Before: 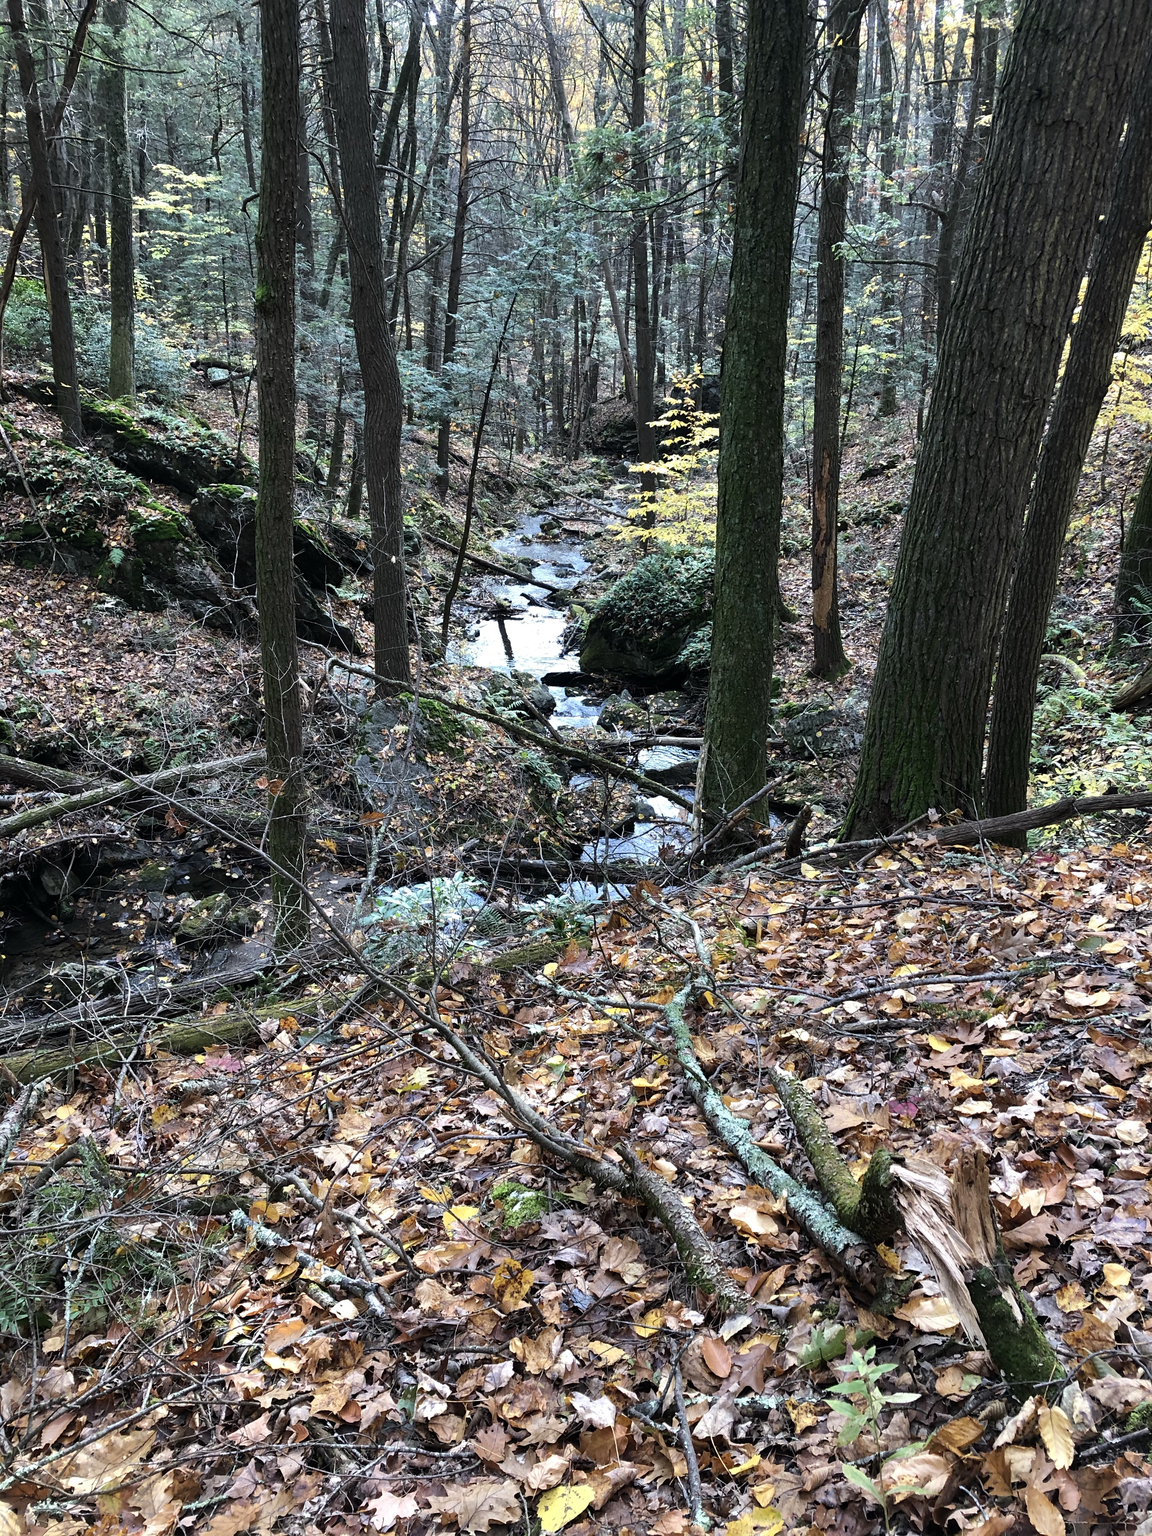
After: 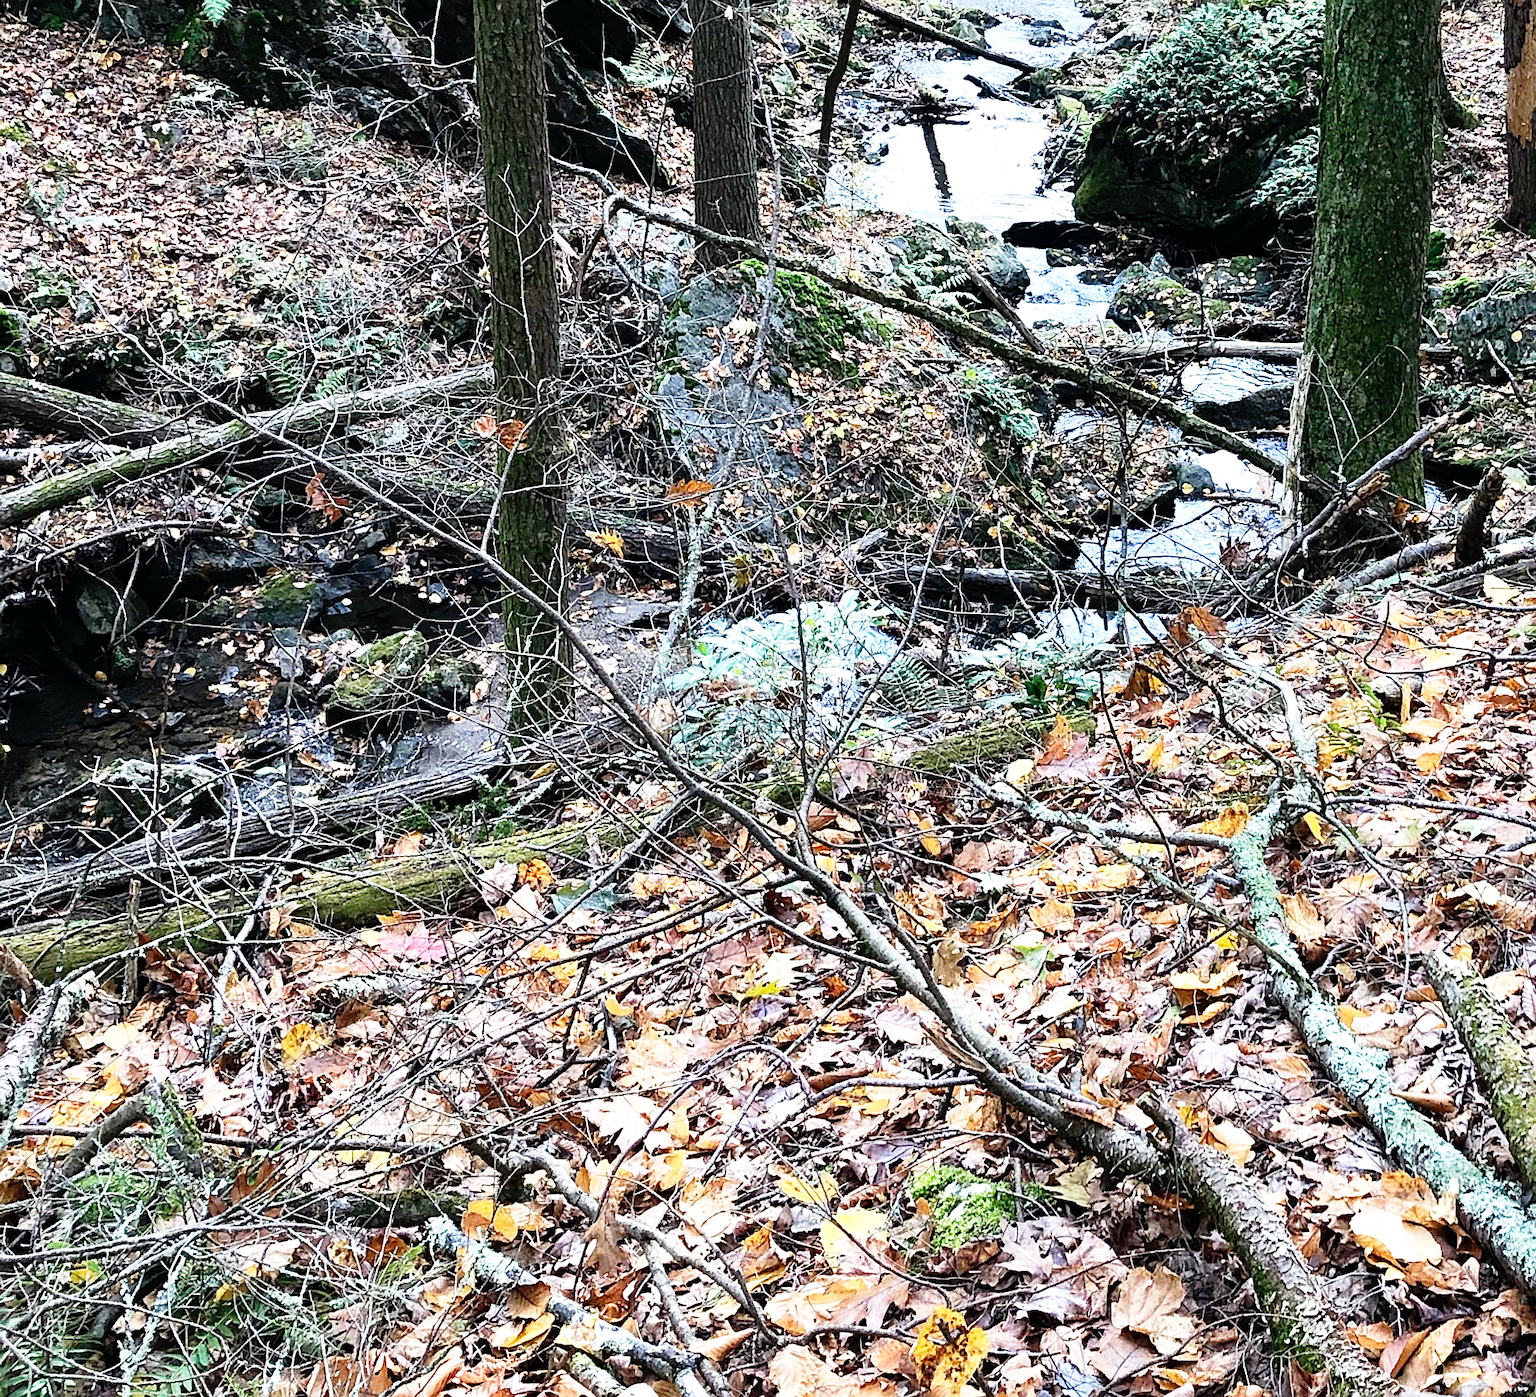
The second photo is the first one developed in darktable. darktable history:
crop: top 35.994%, right 27.947%, bottom 14.891%
sharpen: on, module defaults
base curve: curves: ch0 [(0, 0) (0.012, 0.01) (0.073, 0.168) (0.31, 0.711) (0.645, 0.957) (1, 1)], preserve colors none
